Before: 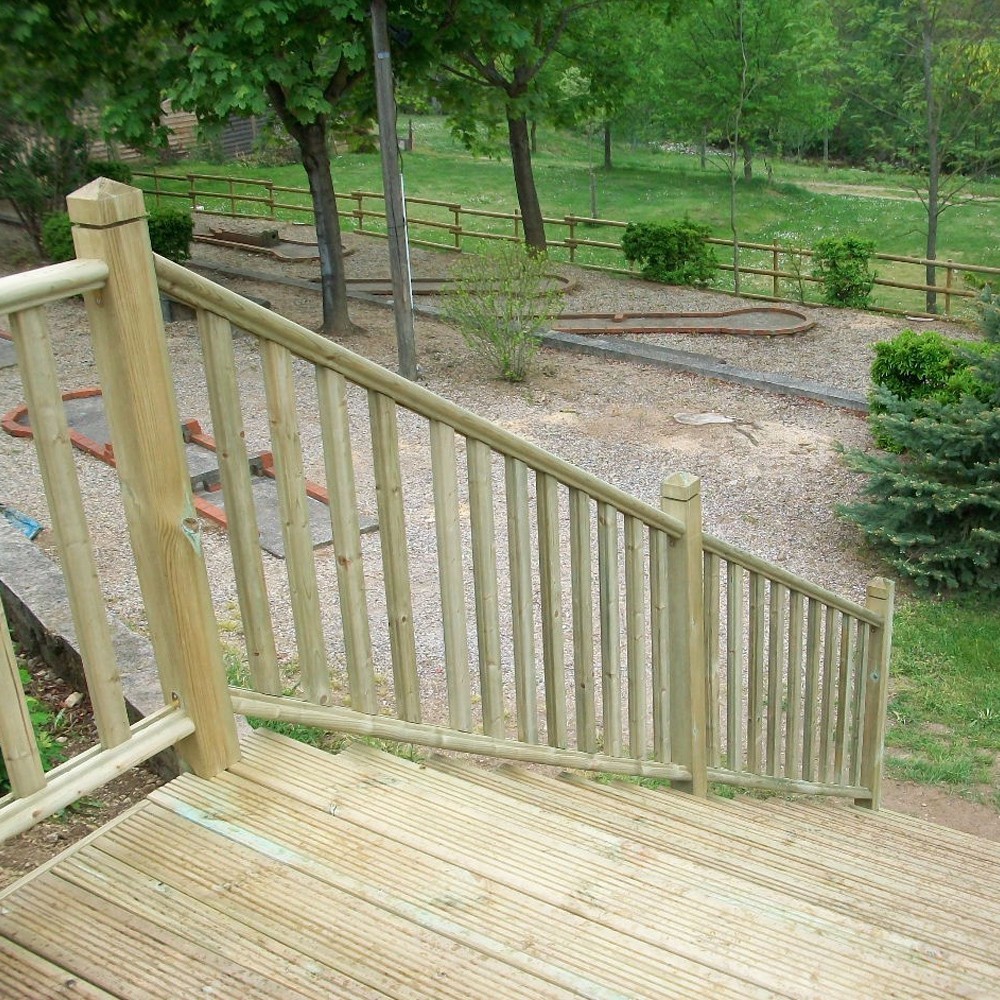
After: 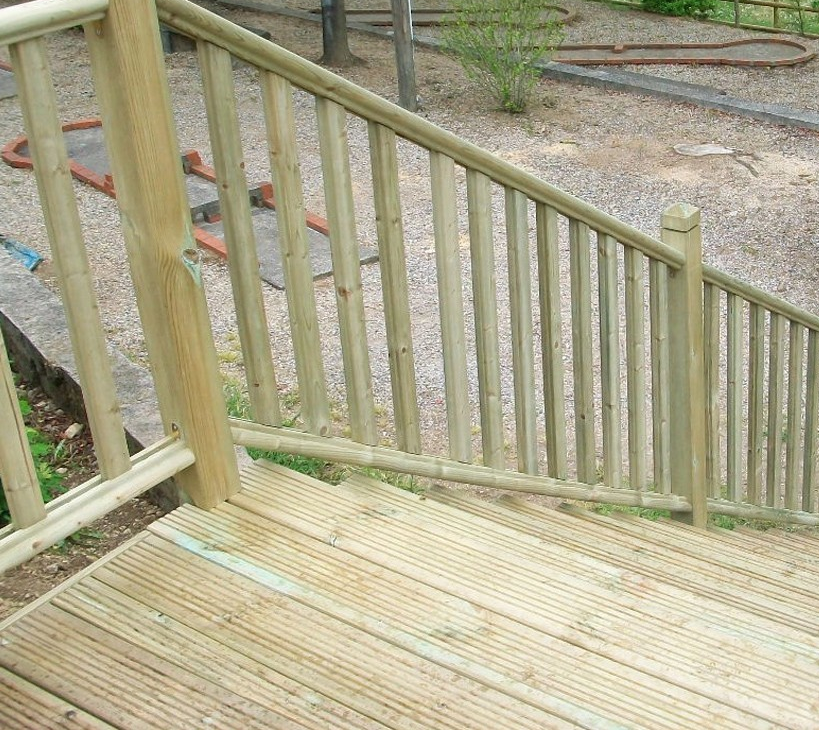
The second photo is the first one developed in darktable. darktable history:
crop: top 26.931%, right 18.047%
